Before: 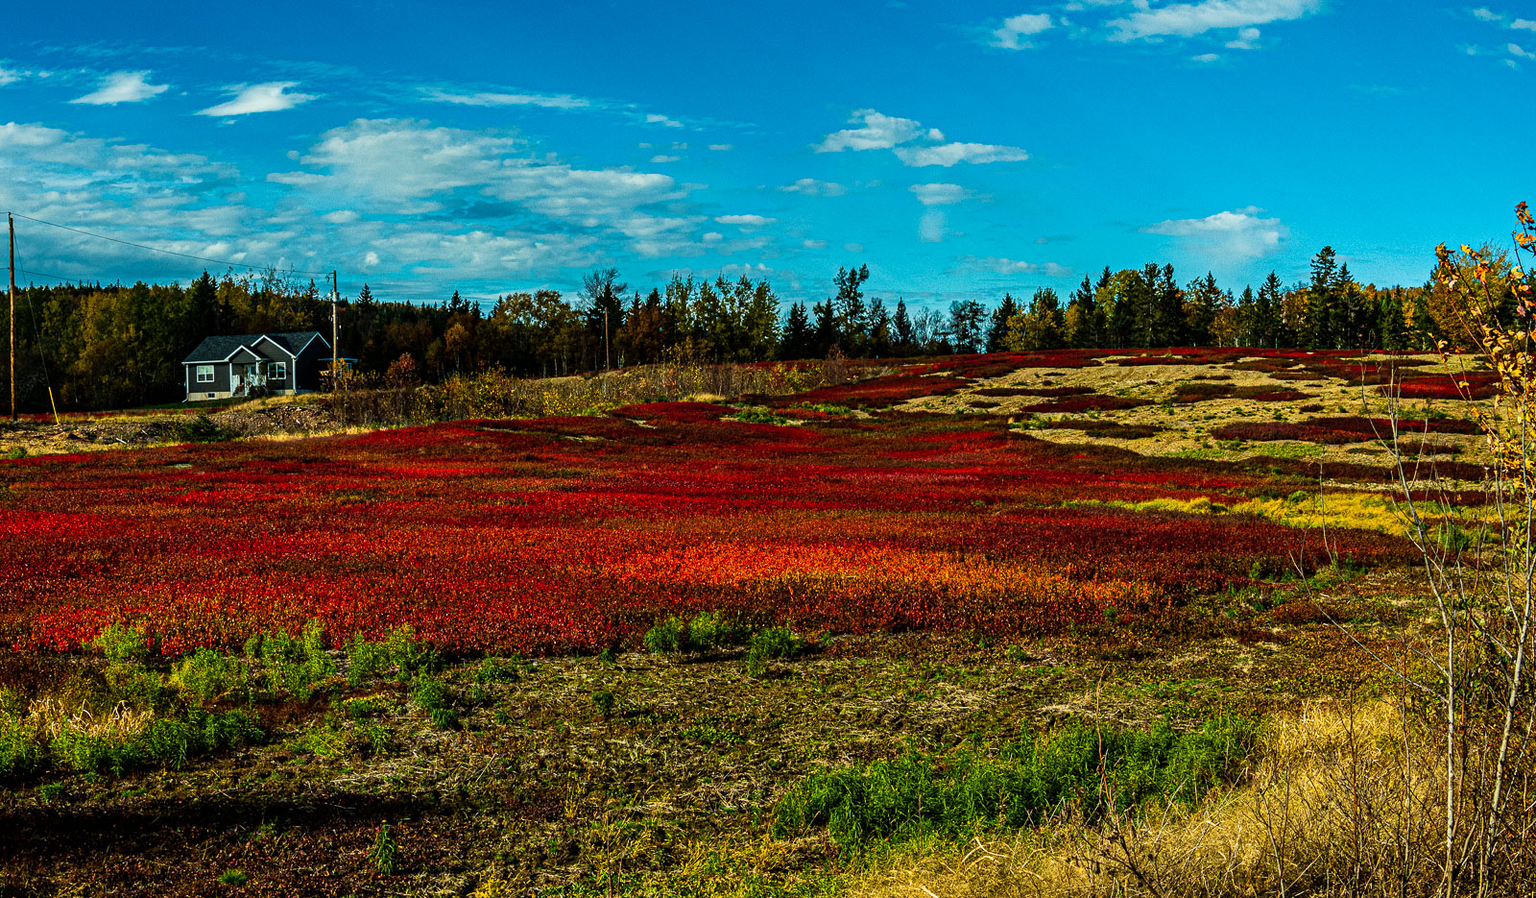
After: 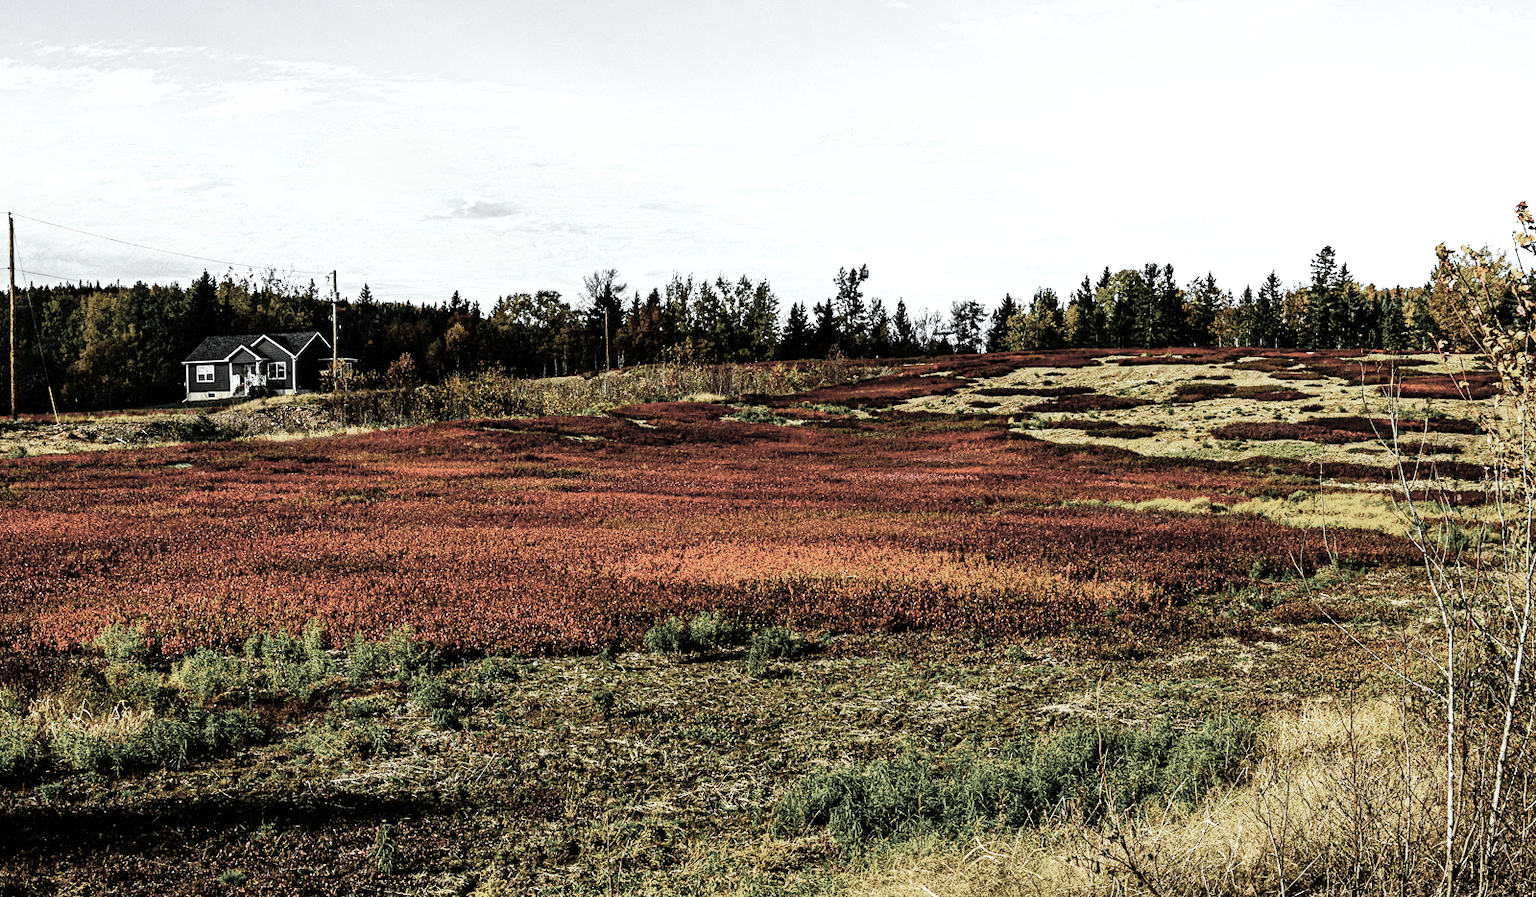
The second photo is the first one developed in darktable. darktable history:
base curve: curves: ch0 [(0, 0) (0.012, 0.01) (0.073, 0.168) (0.31, 0.711) (0.645, 0.957) (1, 1)], preserve colors none
color zones: curves: ch0 [(0, 0.613) (0.01, 0.613) (0.245, 0.448) (0.498, 0.529) (0.642, 0.665) (0.879, 0.777) (0.99, 0.613)]; ch1 [(0, 0.035) (0.121, 0.189) (0.259, 0.197) (0.415, 0.061) (0.589, 0.022) (0.732, 0.022) (0.857, 0.026) (0.991, 0.053)]
